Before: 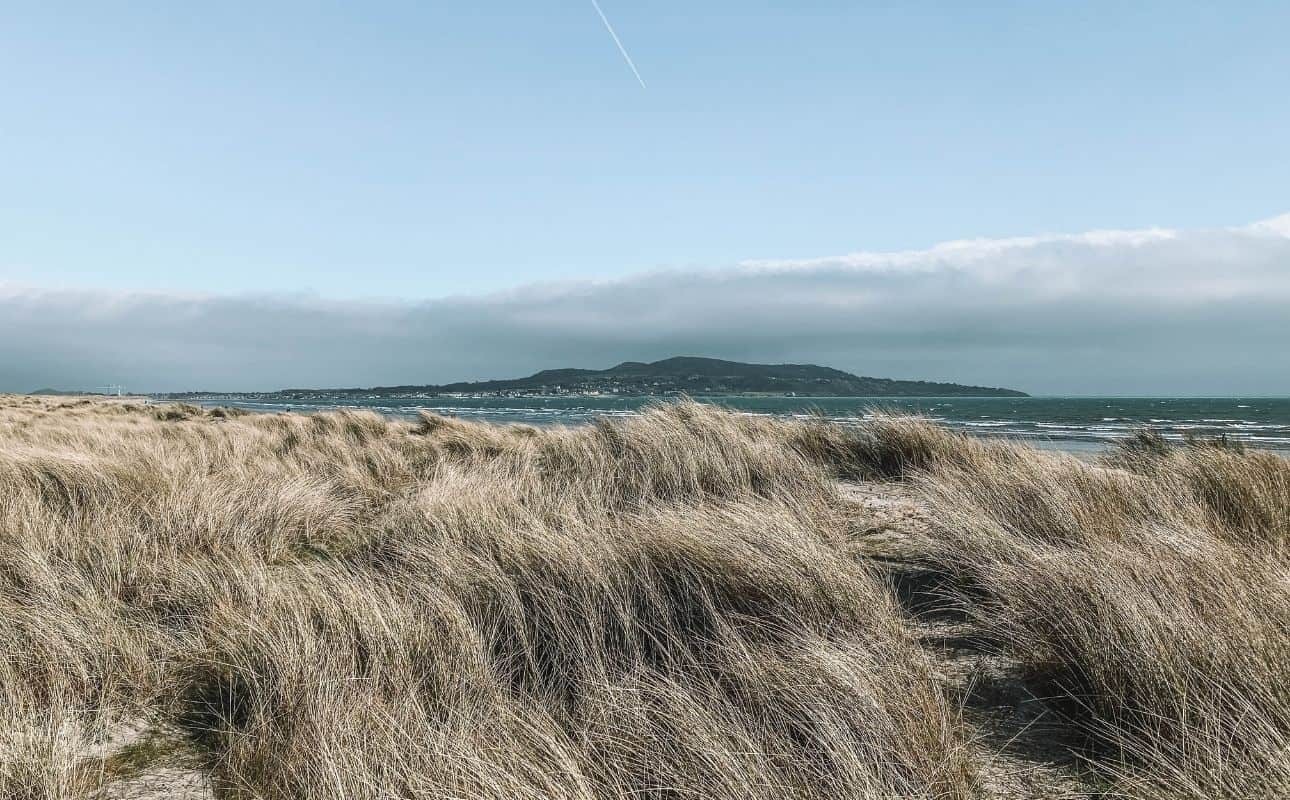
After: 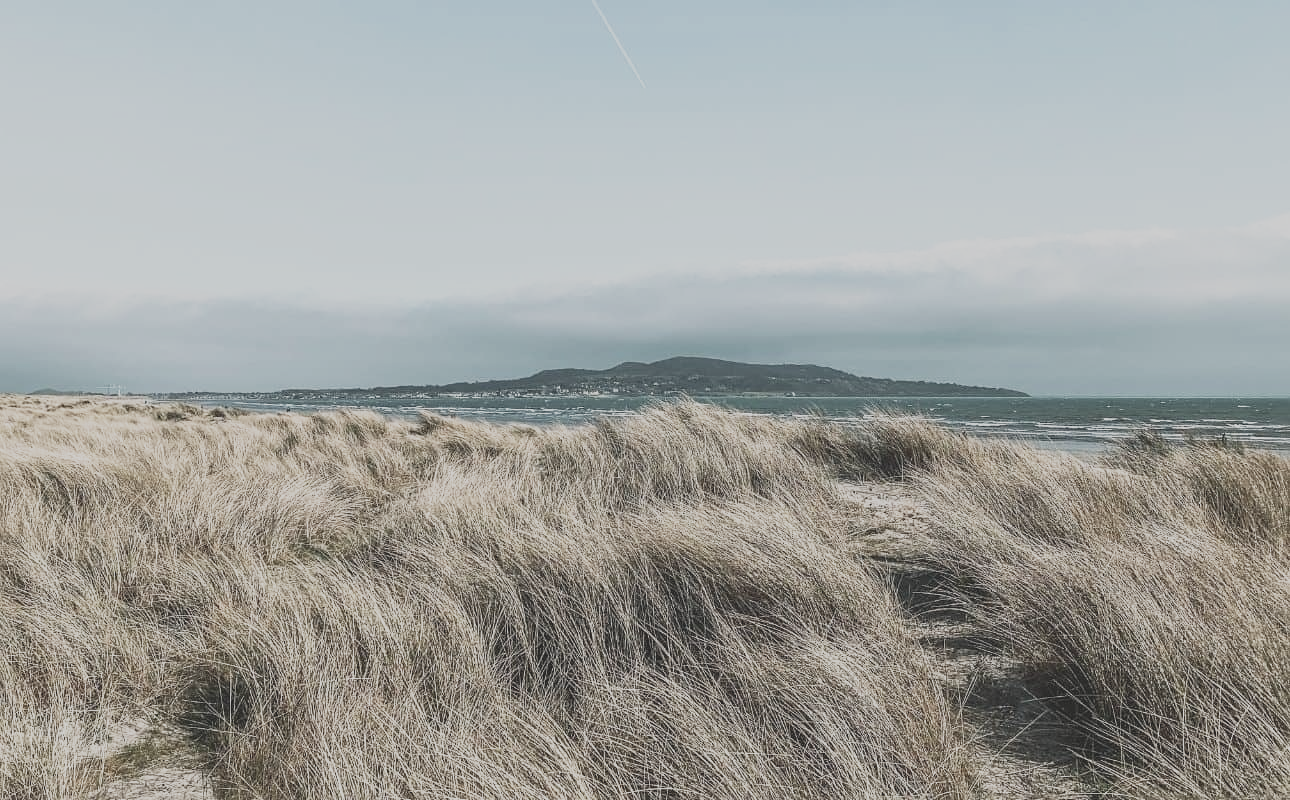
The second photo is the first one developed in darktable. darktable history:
white balance: red 1.009, blue 0.985
sharpen: amount 0.2
base curve: curves: ch0 [(0, 0) (0.088, 0.125) (0.176, 0.251) (0.354, 0.501) (0.613, 0.749) (1, 0.877)], preserve colors none
contrast brightness saturation: contrast -0.26, saturation -0.43
